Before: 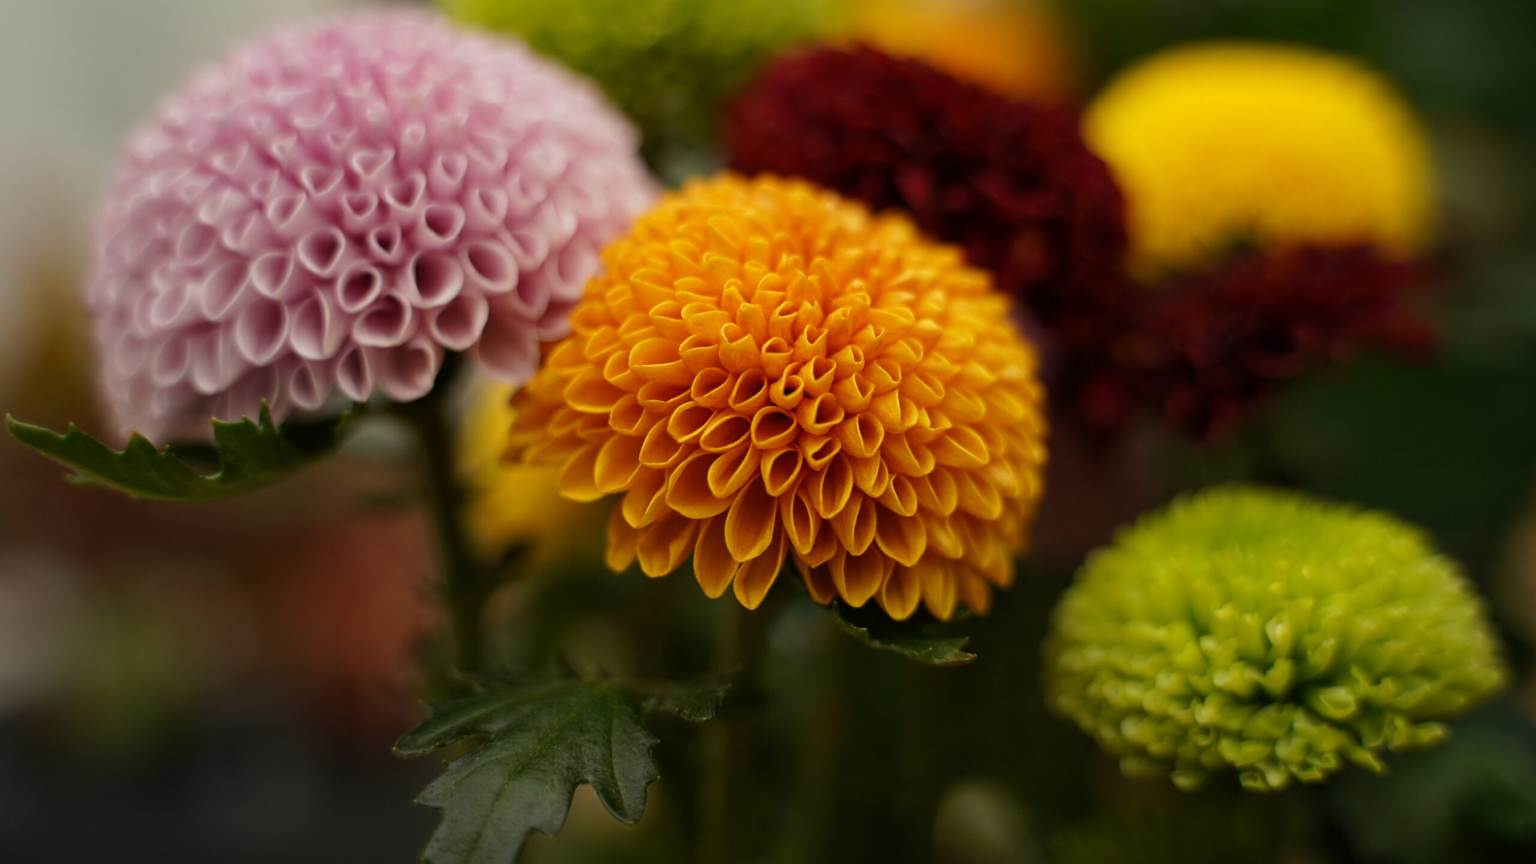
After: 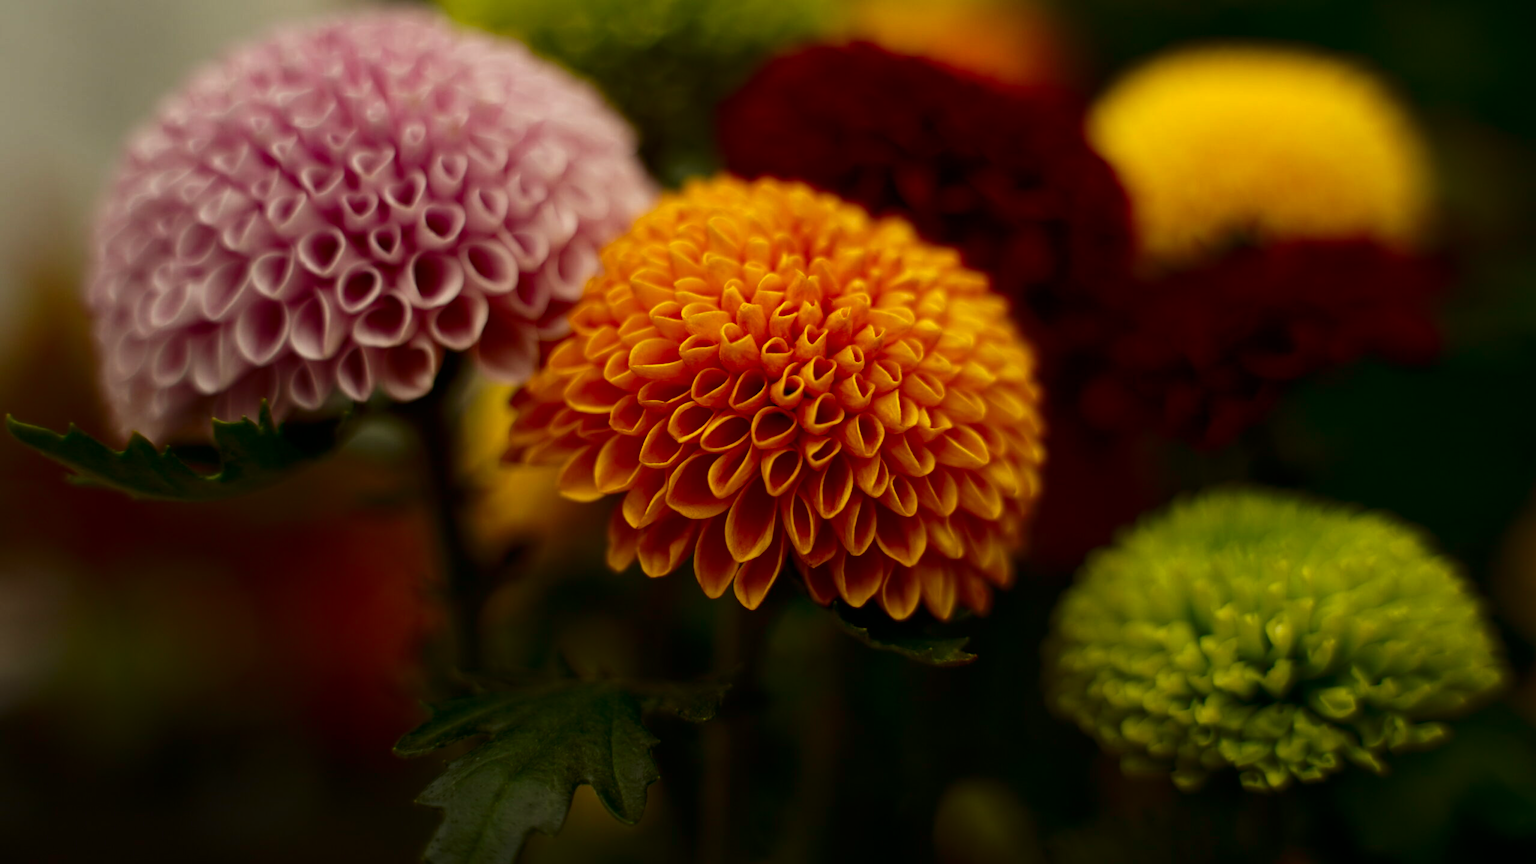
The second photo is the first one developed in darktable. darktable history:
contrast brightness saturation: contrast 0.13, brightness -0.24, saturation 0.14
white balance: red 1.029, blue 0.92
